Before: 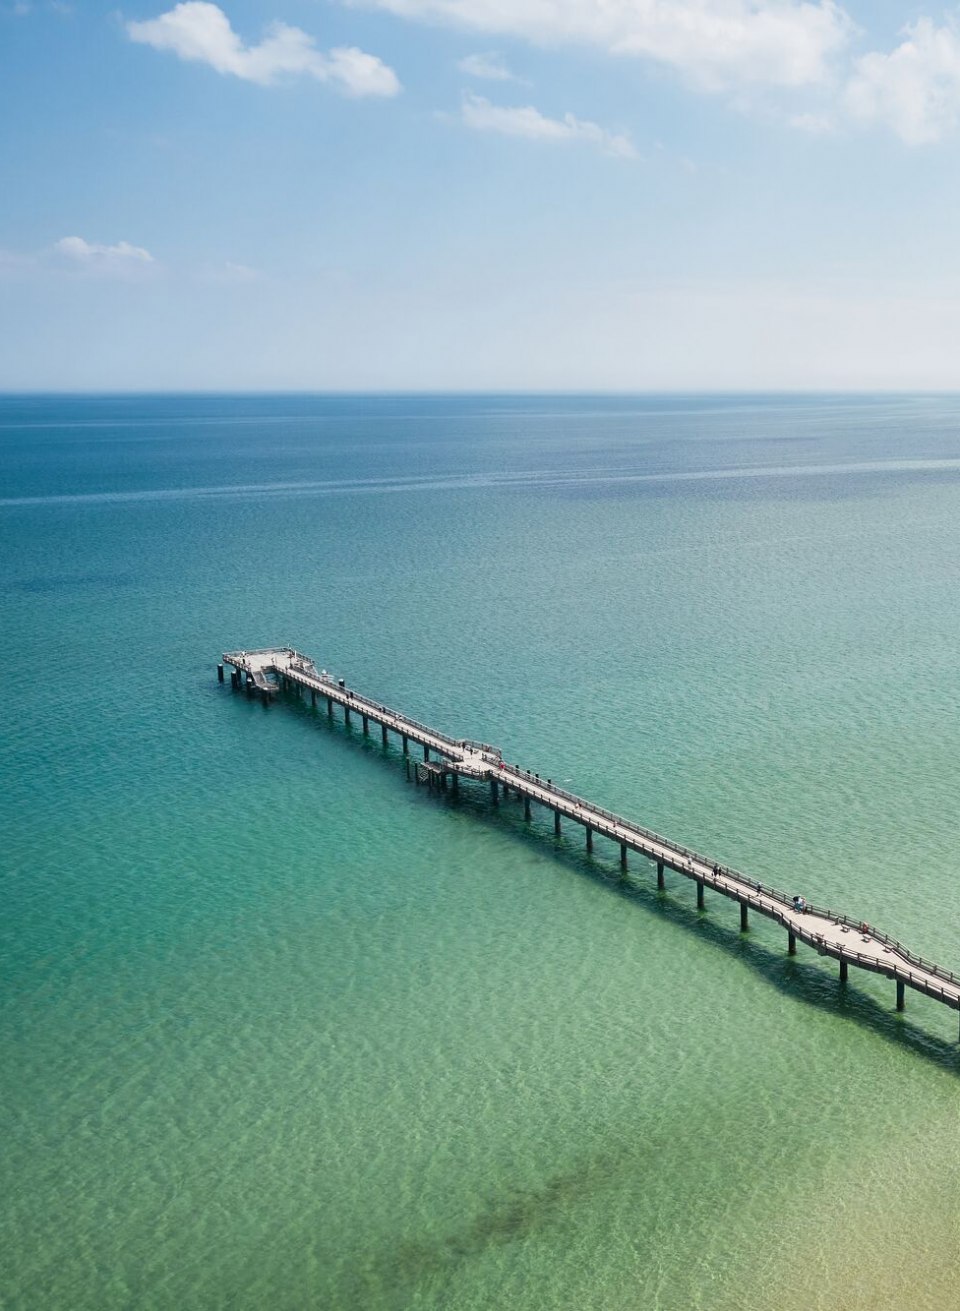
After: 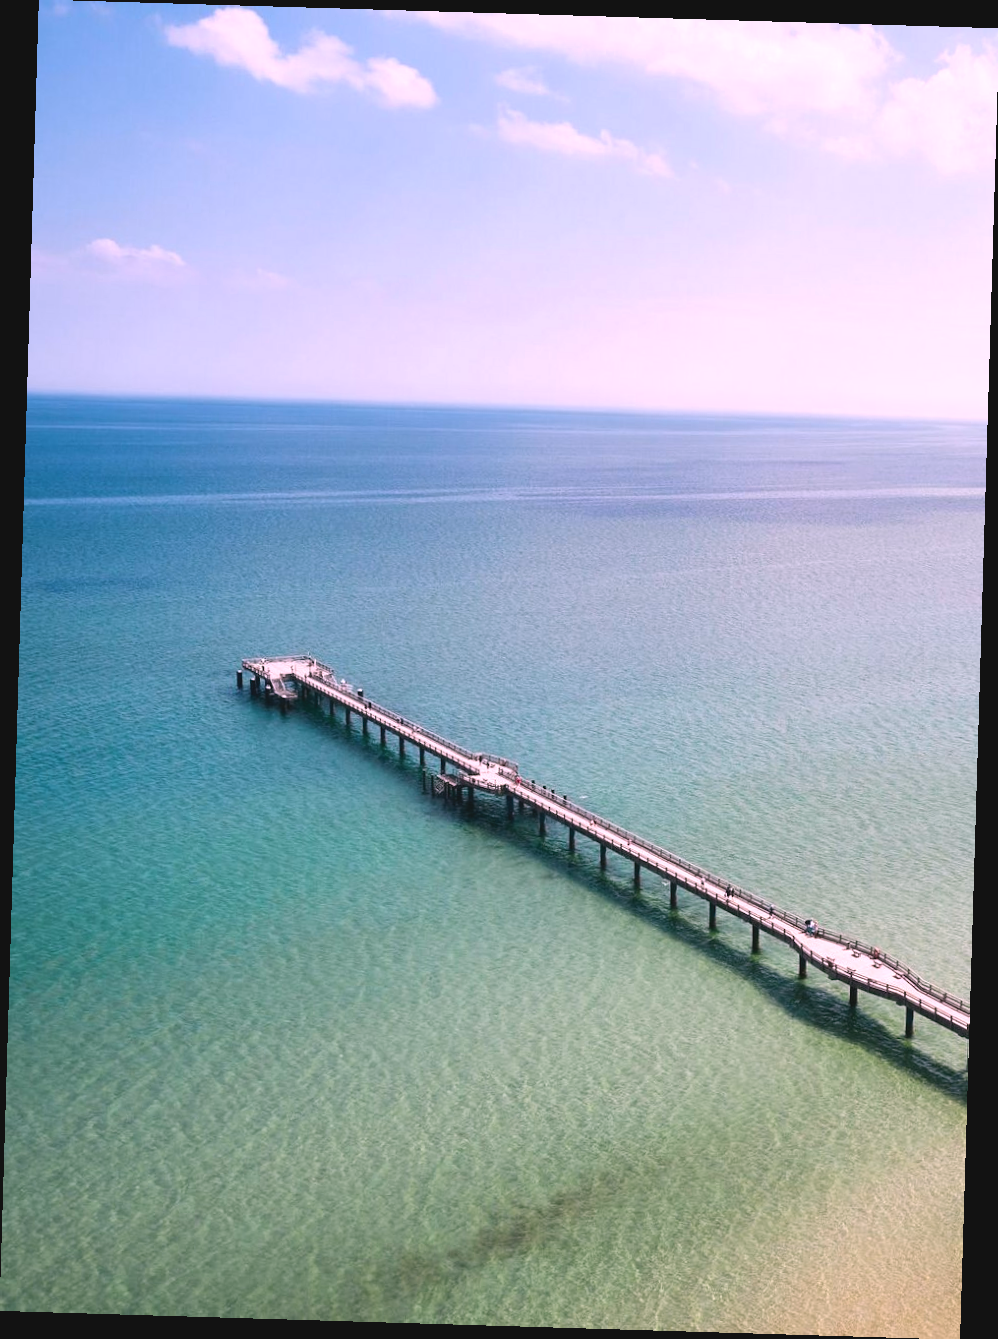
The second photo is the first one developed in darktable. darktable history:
tone equalizer: -8 EV -0.417 EV, -7 EV -0.389 EV, -6 EV -0.333 EV, -5 EV -0.222 EV, -3 EV 0.222 EV, -2 EV 0.333 EV, -1 EV 0.389 EV, +0 EV 0.417 EV, edges refinement/feathering 500, mask exposure compensation -1.57 EV, preserve details no
white balance: red 1.188, blue 1.11
rotate and perspective: rotation 1.72°, automatic cropping off
contrast brightness saturation: contrast -0.11
